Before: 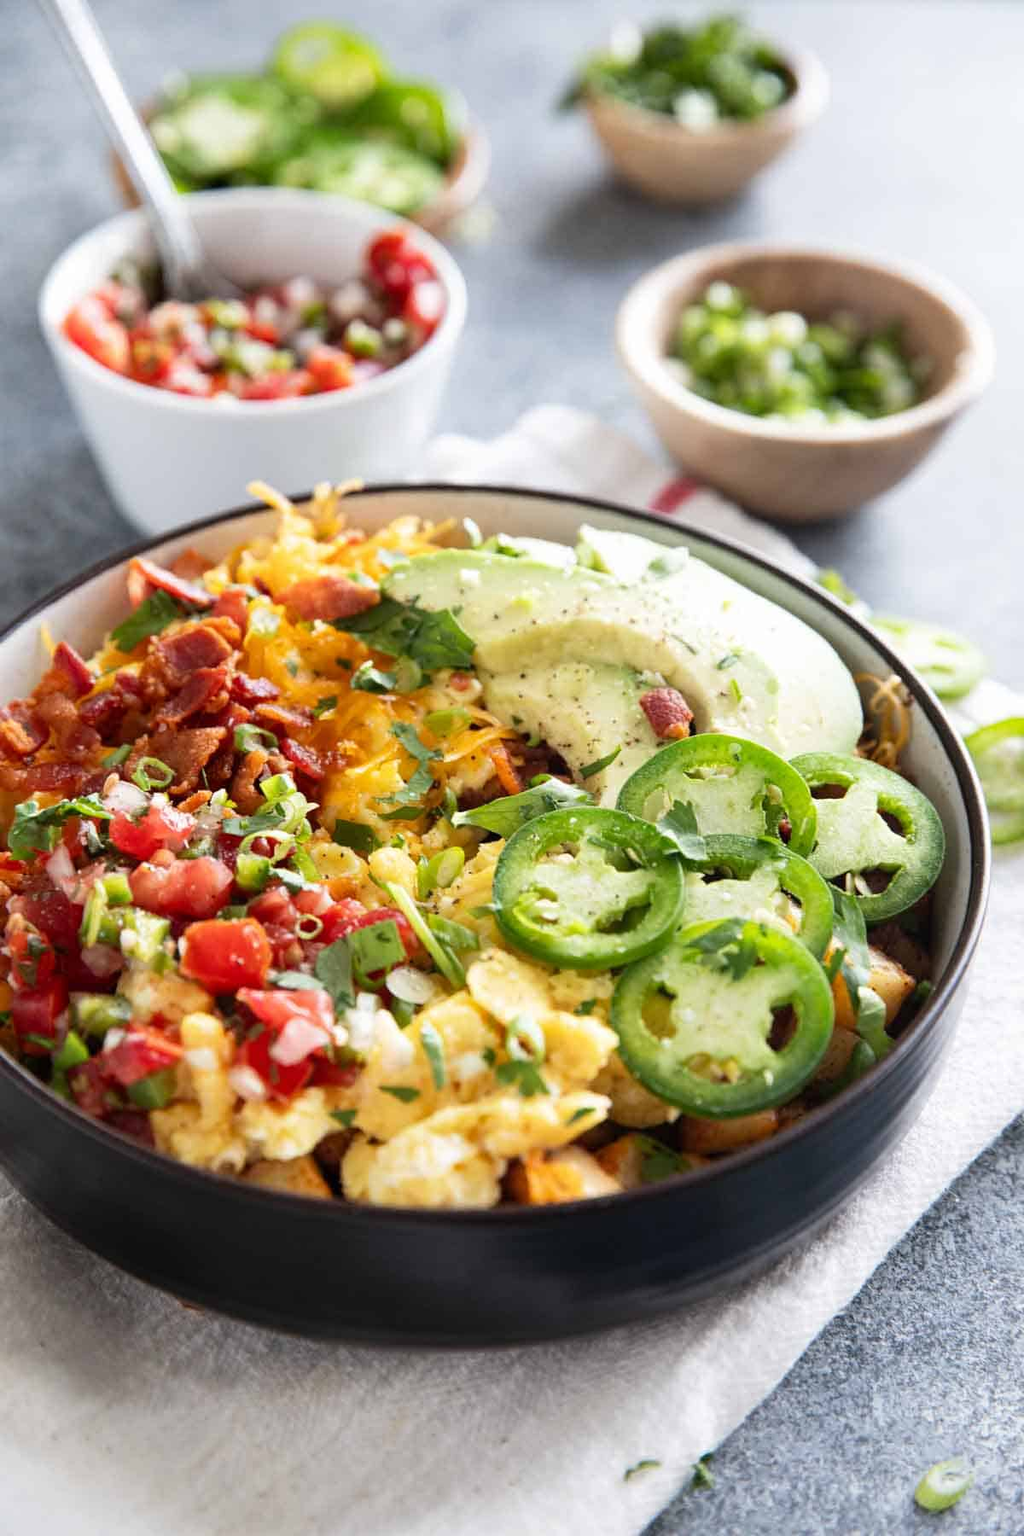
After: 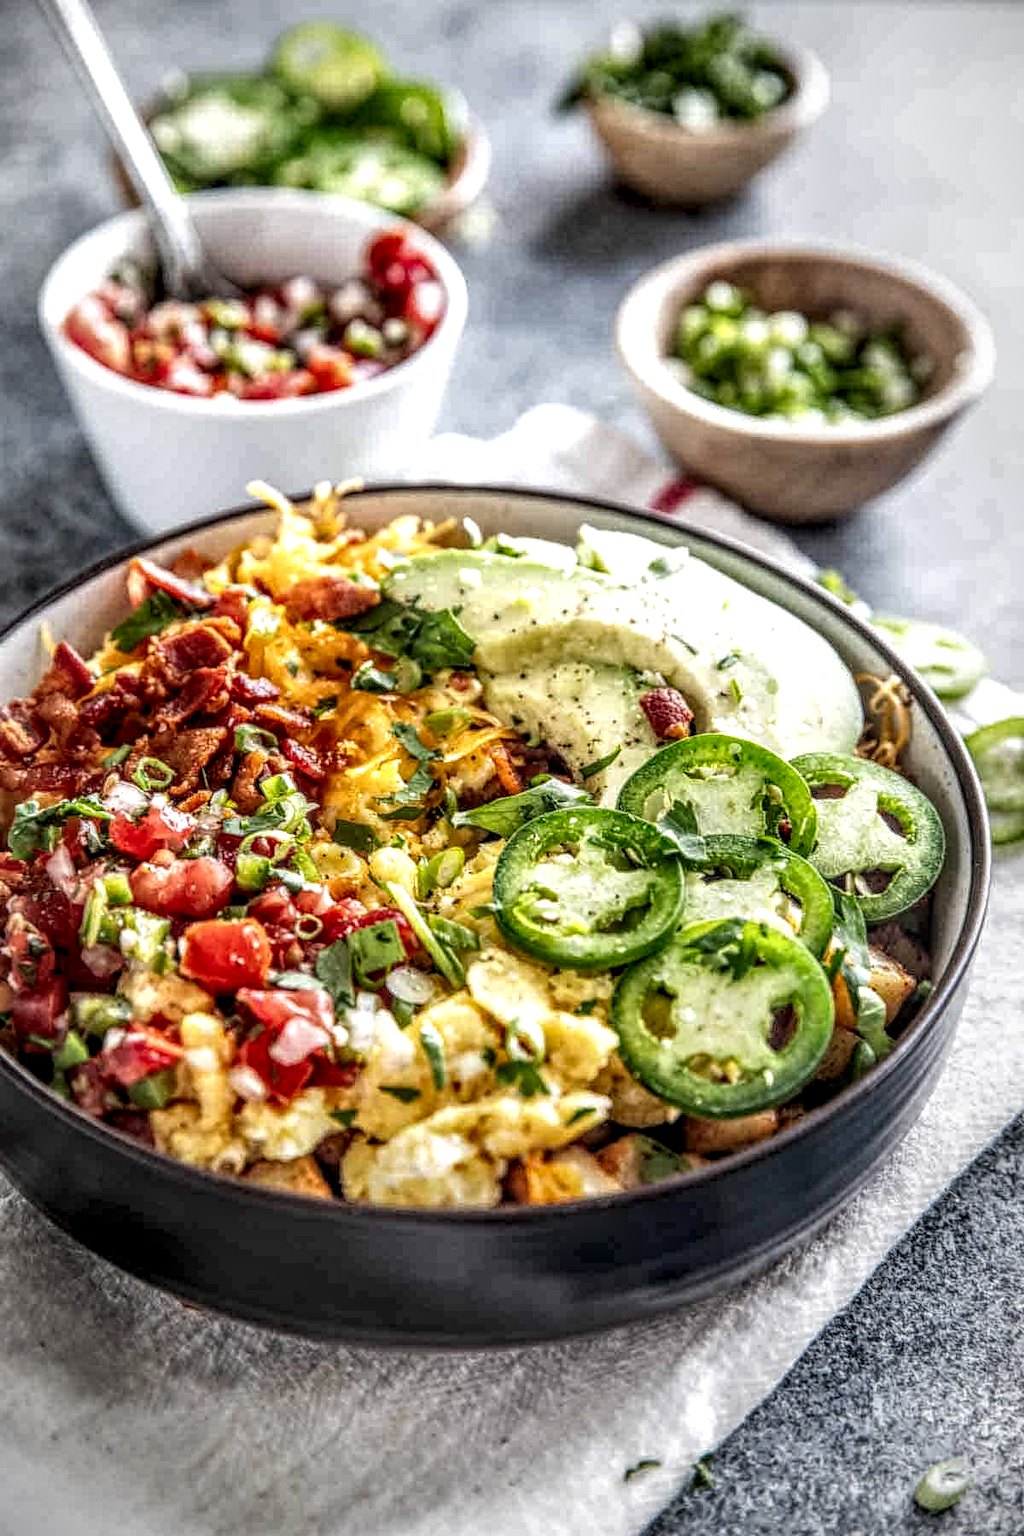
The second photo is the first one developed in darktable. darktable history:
vignetting: fall-off radius 60%, automatic ratio true
local contrast: highlights 0%, shadows 0%, detail 300%, midtone range 0.3
